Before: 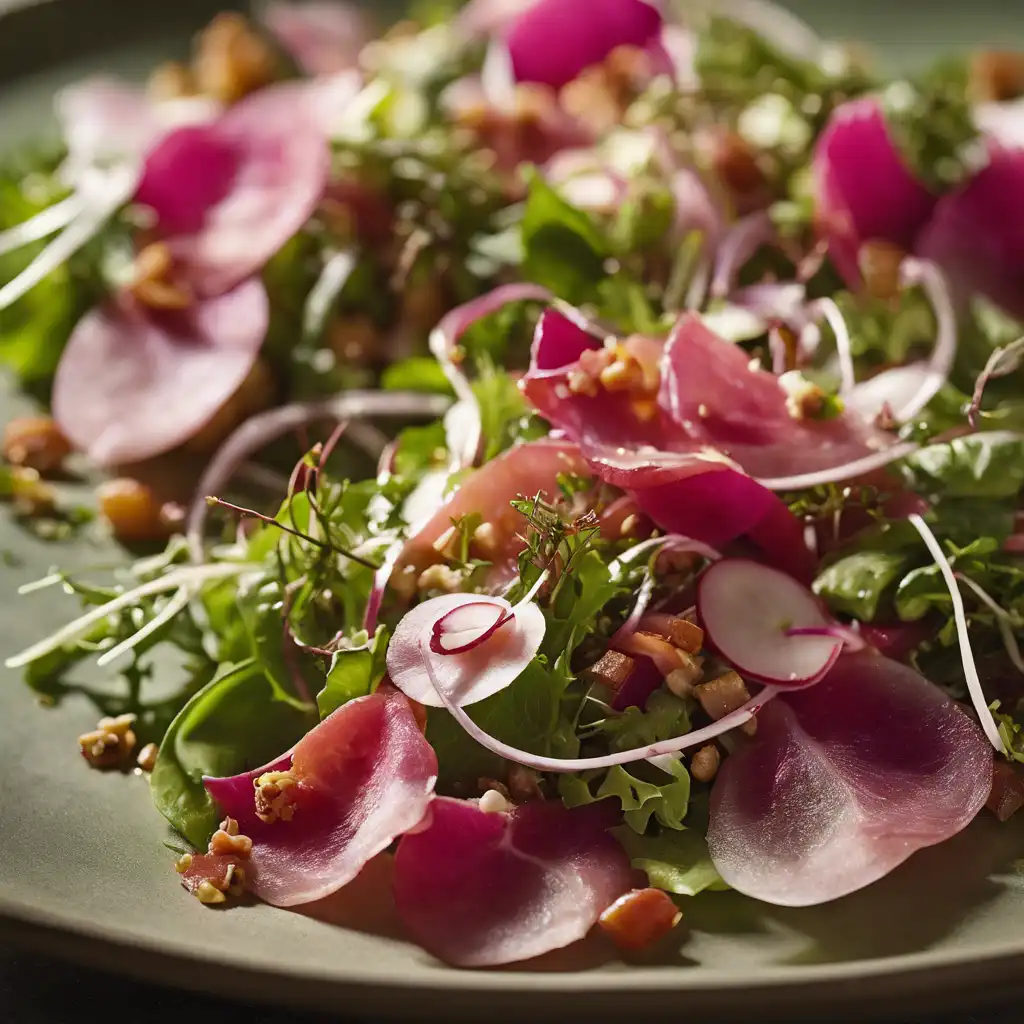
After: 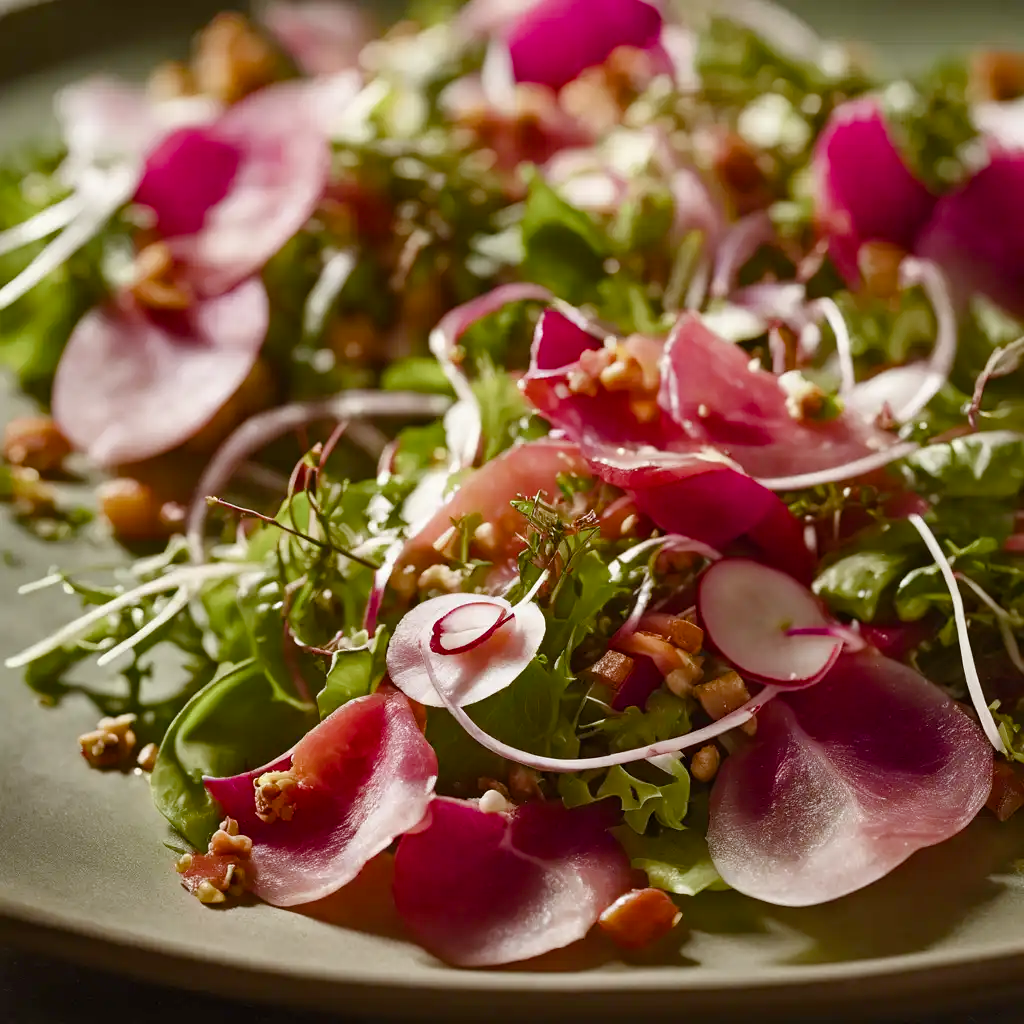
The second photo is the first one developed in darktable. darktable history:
color balance rgb: power › chroma 0.684%, power › hue 60°, perceptual saturation grading › global saturation 20%, perceptual saturation grading › highlights -49.636%, perceptual saturation grading › shadows 25.711%
